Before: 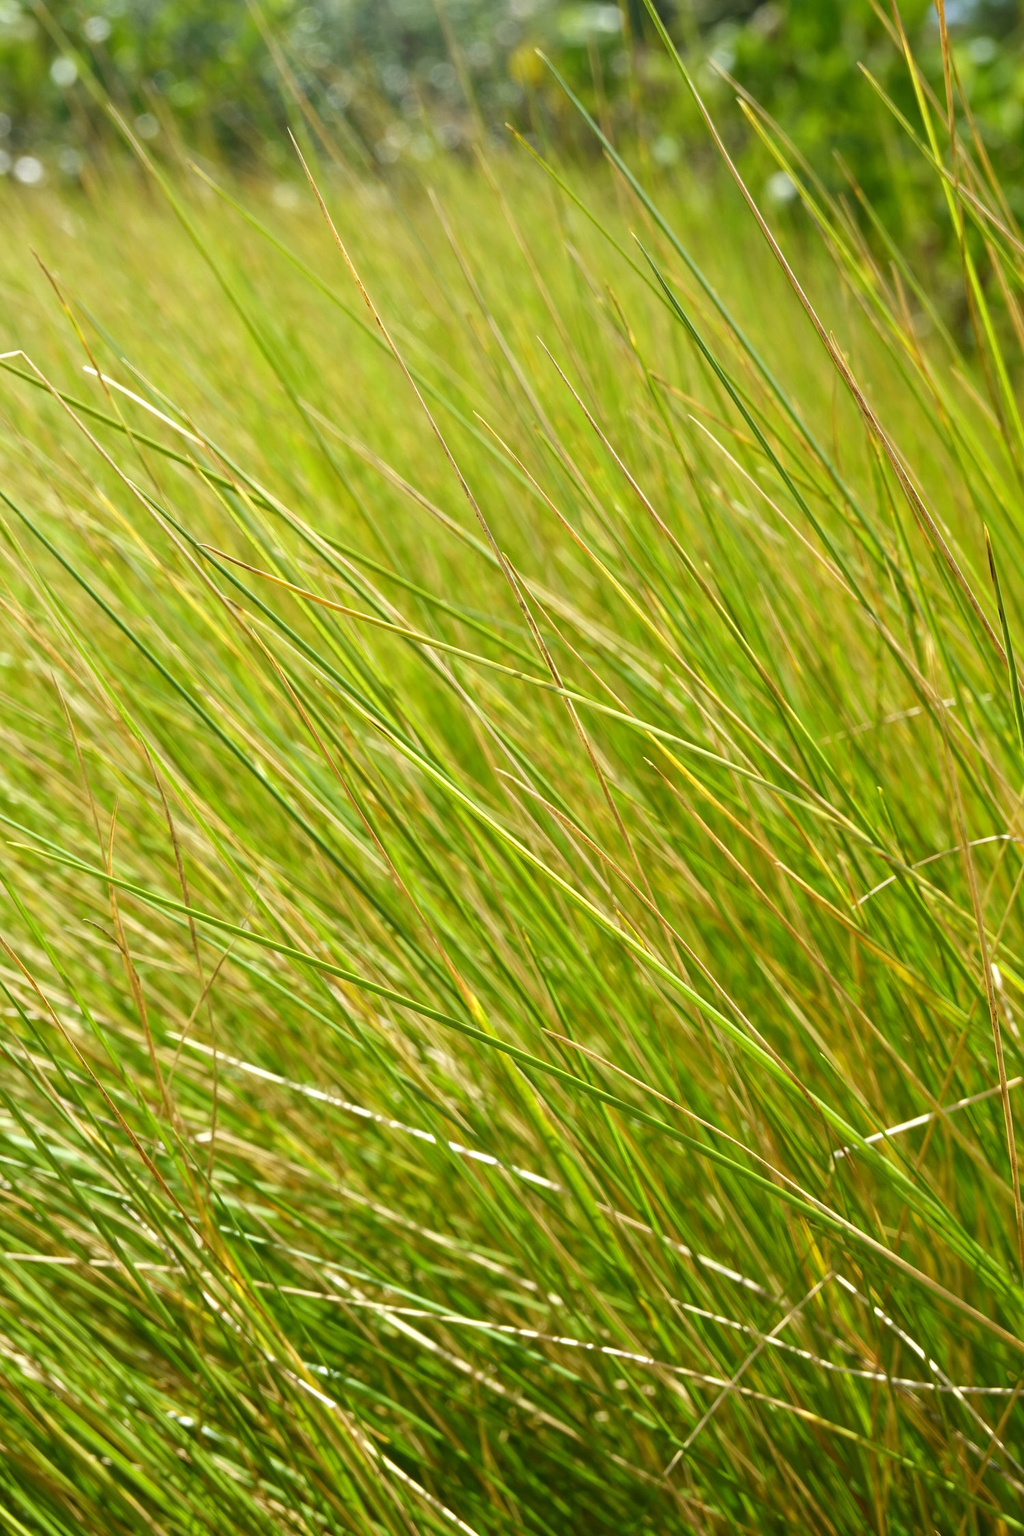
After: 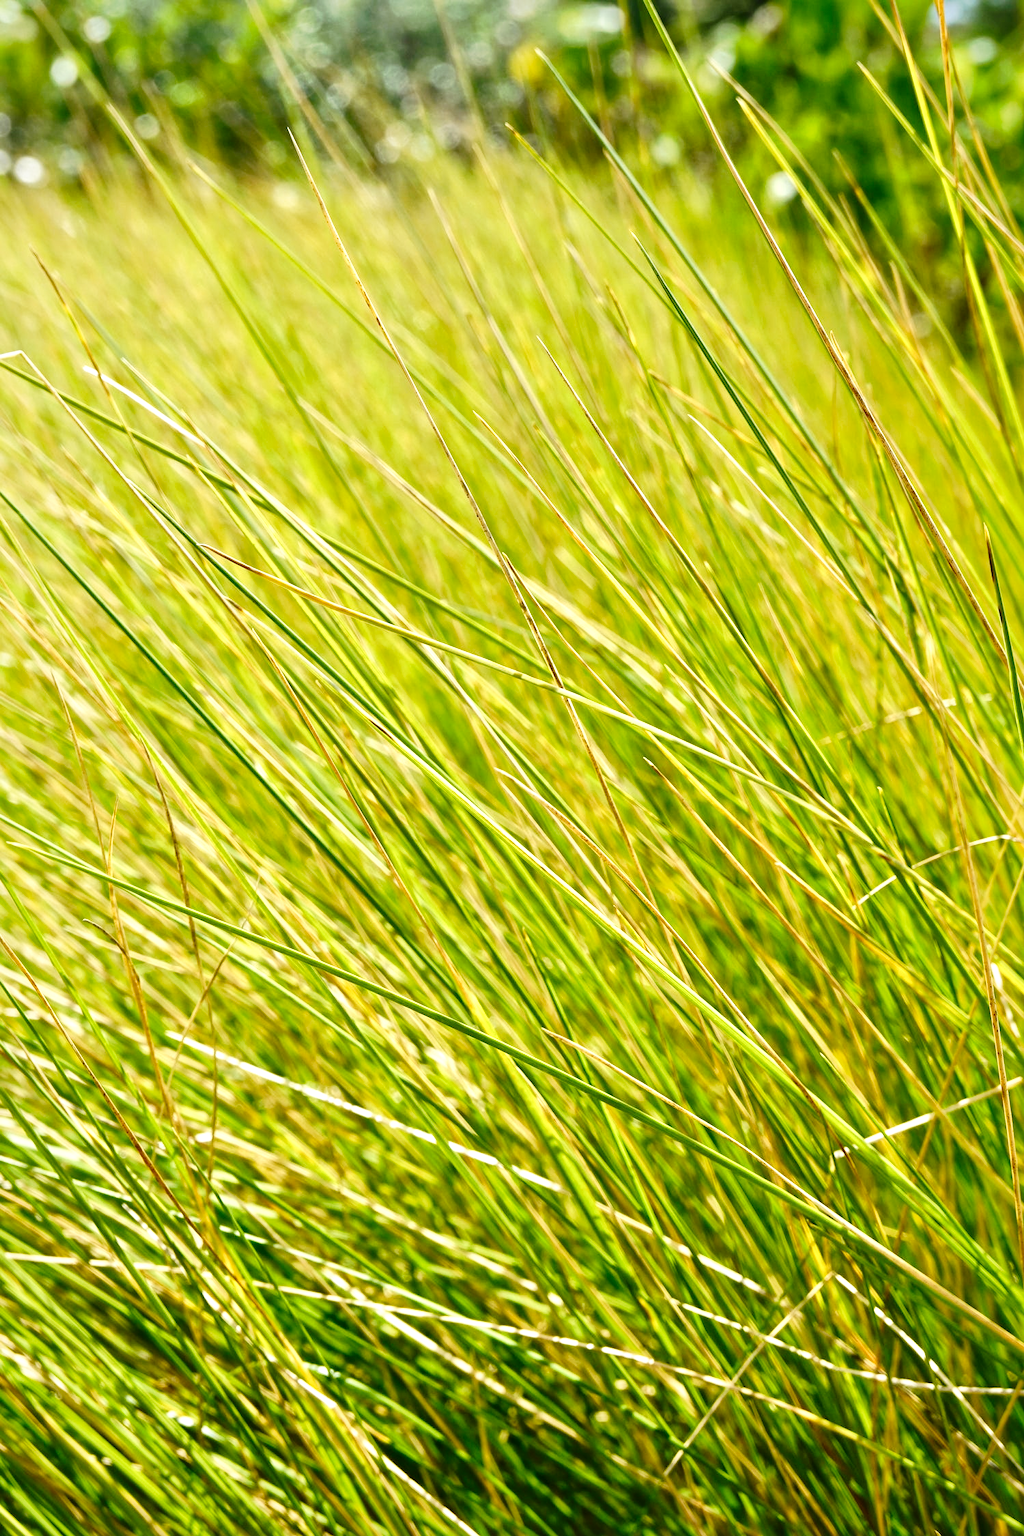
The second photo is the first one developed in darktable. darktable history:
local contrast: mode bilateral grid, contrast 99, coarseness 99, detail 165%, midtone range 0.2
tone curve: curves: ch0 [(0, 0) (0.003, 0.016) (0.011, 0.019) (0.025, 0.023) (0.044, 0.029) (0.069, 0.042) (0.1, 0.068) (0.136, 0.101) (0.177, 0.143) (0.224, 0.21) (0.277, 0.289) (0.335, 0.379) (0.399, 0.476) (0.468, 0.569) (0.543, 0.654) (0.623, 0.75) (0.709, 0.822) (0.801, 0.893) (0.898, 0.946) (1, 1)], preserve colors none
